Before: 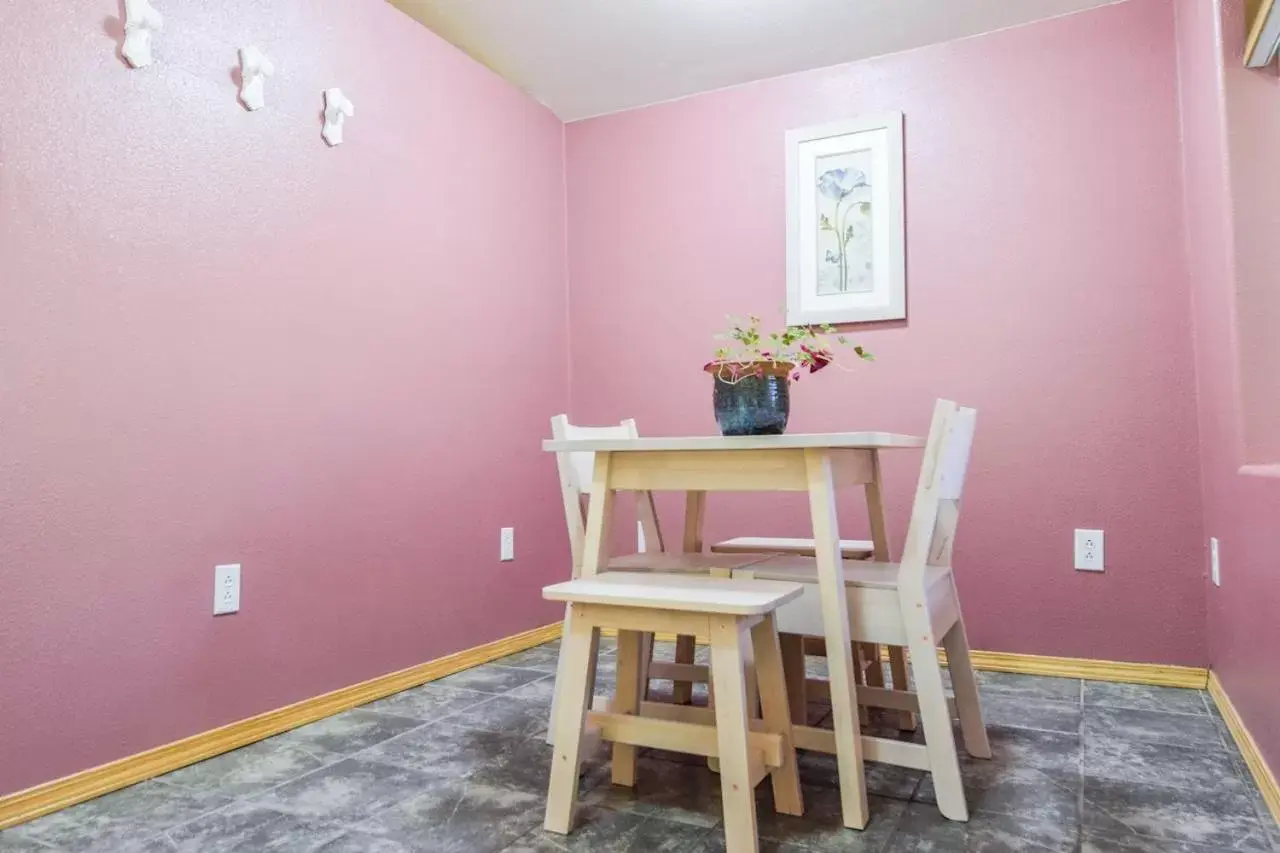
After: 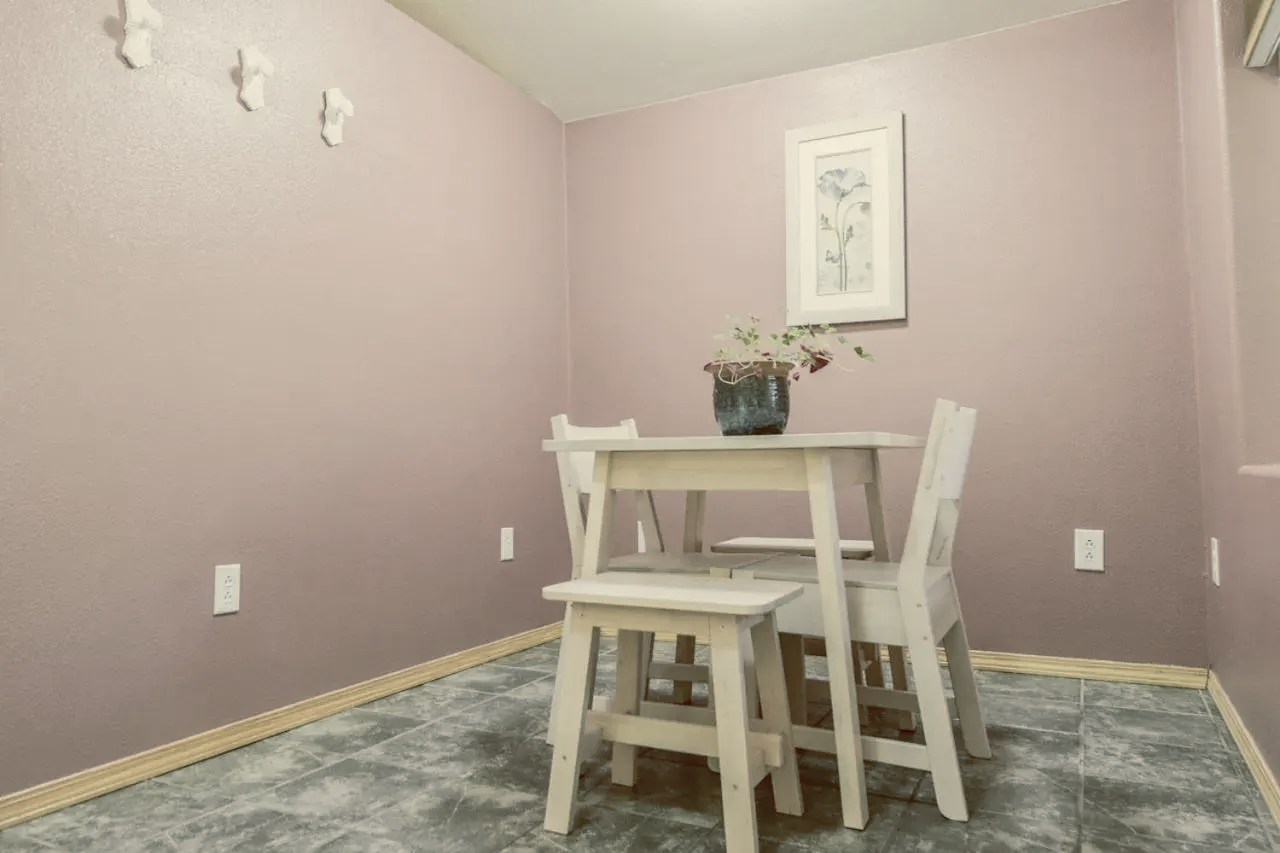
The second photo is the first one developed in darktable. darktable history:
color correction: highlights a* -0.482, highlights b* 9.48, shadows a* -9.48, shadows b* 0.803
color balance rgb: shadows lift › luminance 1%, shadows lift › chroma 0.2%, shadows lift › hue 20°, power › luminance 1%, power › chroma 0.4%, power › hue 34°, highlights gain › luminance 0.8%, highlights gain › chroma 0.4%, highlights gain › hue 44°, global offset › chroma 0.4%, global offset › hue 34°, white fulcrum 0.08 EV, linear chroma grading › shadows -7%, linear chroma grading › highlights -7%, linear chroma grading › global chroma -10%, linear chroma grading › mid-tones -8%, perceptual saturation grading › global saturation -28%, perceptual saturation grading › highlights -20%, perceptual saturation grading › mid-tones -24%, perceptual saturation grading › shadows -24%, perceptual brilliance grading › global brilliance -1%, perceptual brilliance grading › highlights -1%, perceptual brilliance grading › mid-tones -1%, perceptual brilliance grading › shadows -1%, global vibrance -17%, contrast -6%
